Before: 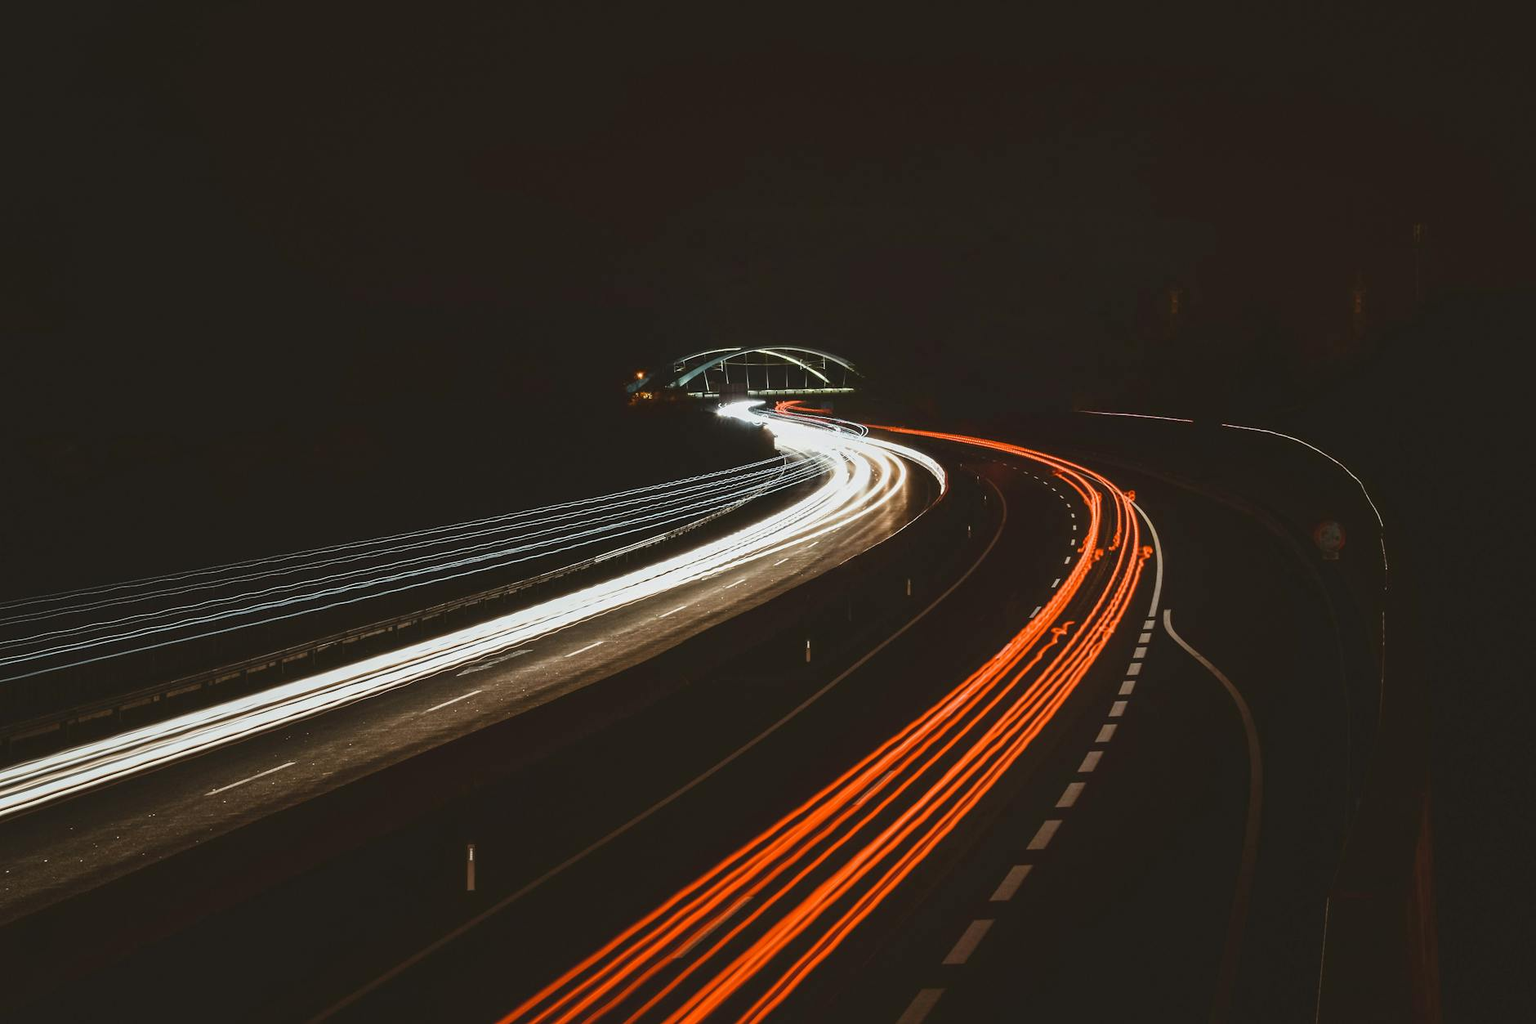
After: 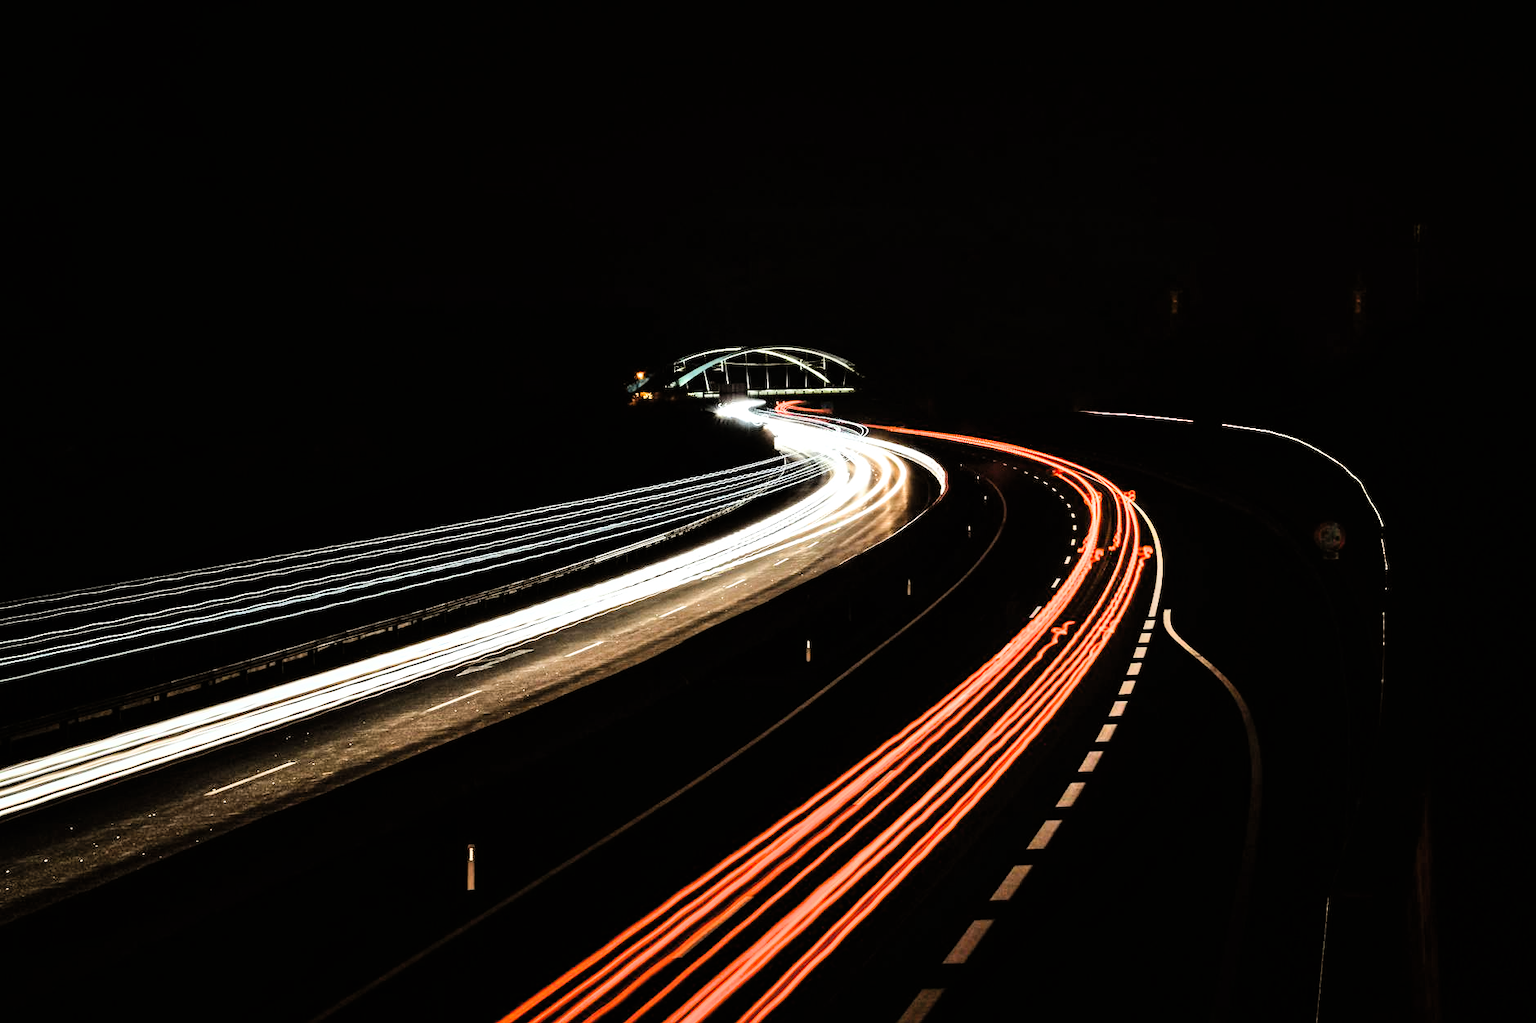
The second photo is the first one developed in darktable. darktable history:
shadows and highlights: soften with gaussian
contrast brightness saturation: contrast 0.044, saturation 0.162
exposure: black level correction 0, exposure 0.393 EV, compensate highlight preservation false
filmic rgb: black relative exposure -3.64 EV, white relative exposure 2.44 EV, hardness 3.28
